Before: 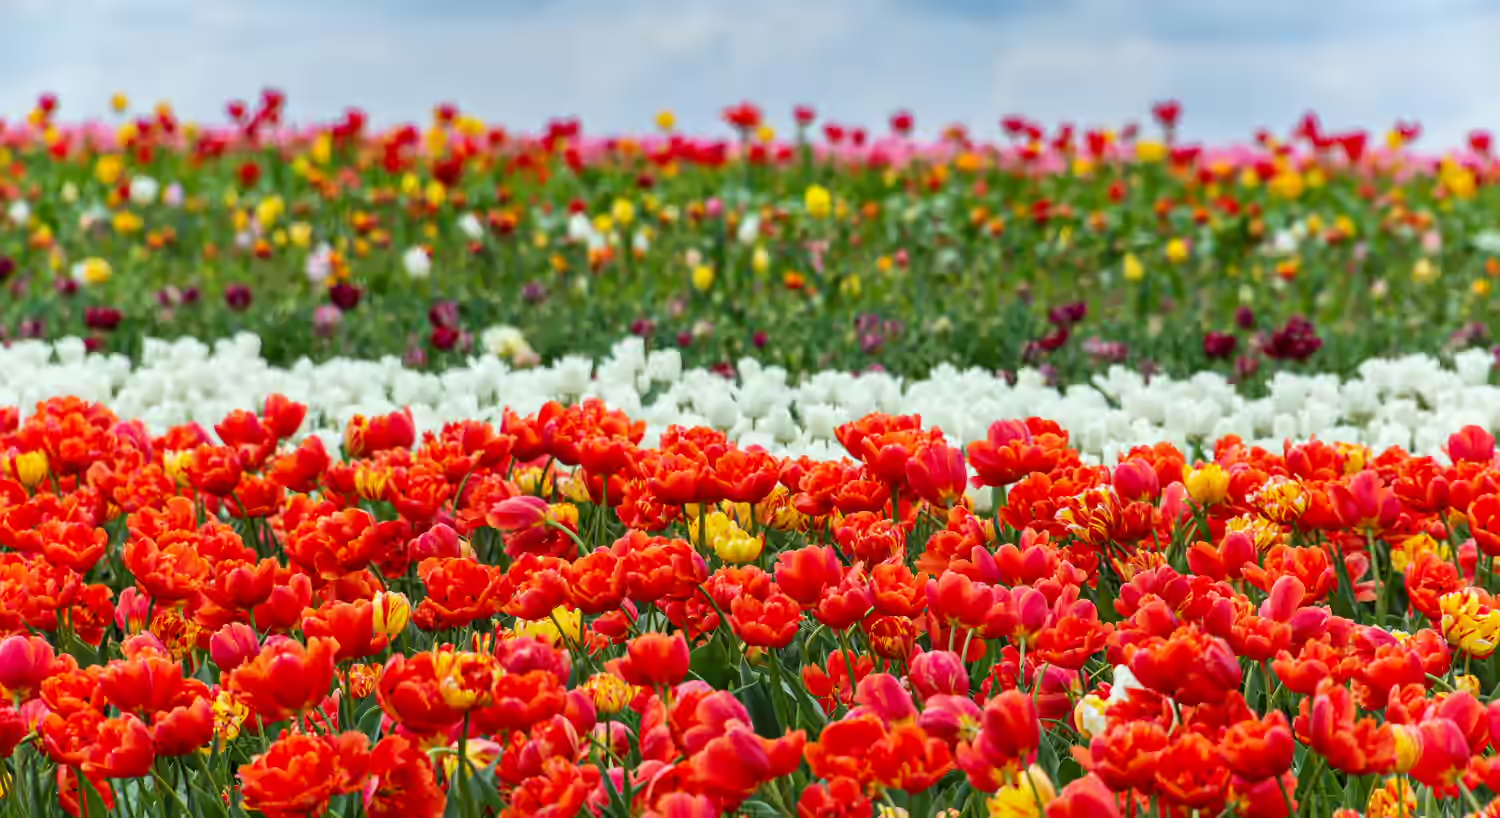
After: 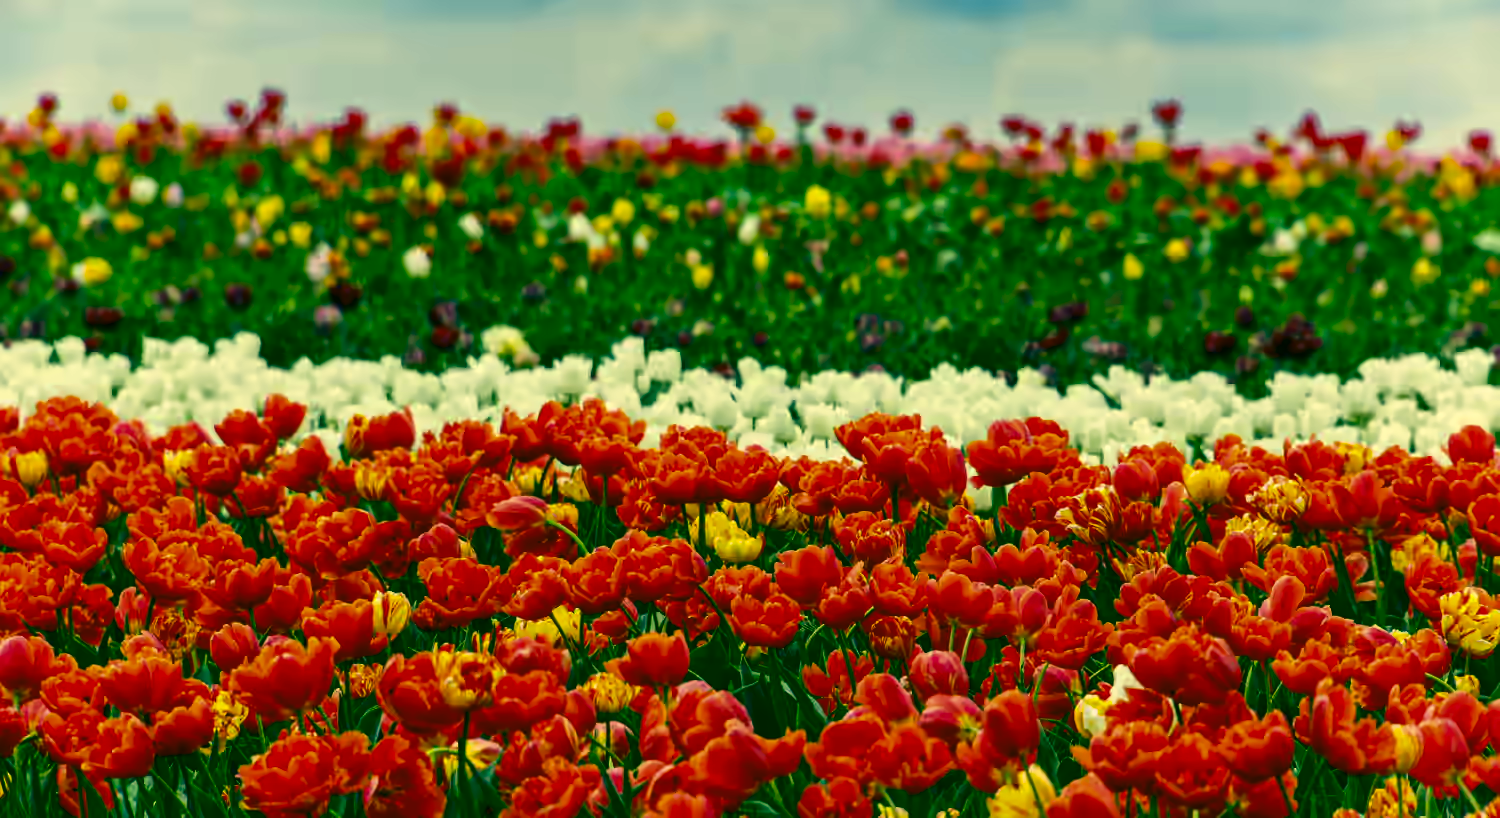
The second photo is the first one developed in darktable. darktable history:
color correction: highlights a* 1.83, highlights b* 34.02, shadows a* -36.68, shadows b* -5.48
contrast brightness saturation: contrast 0.13, brightness -0.24, saturation 0.14
